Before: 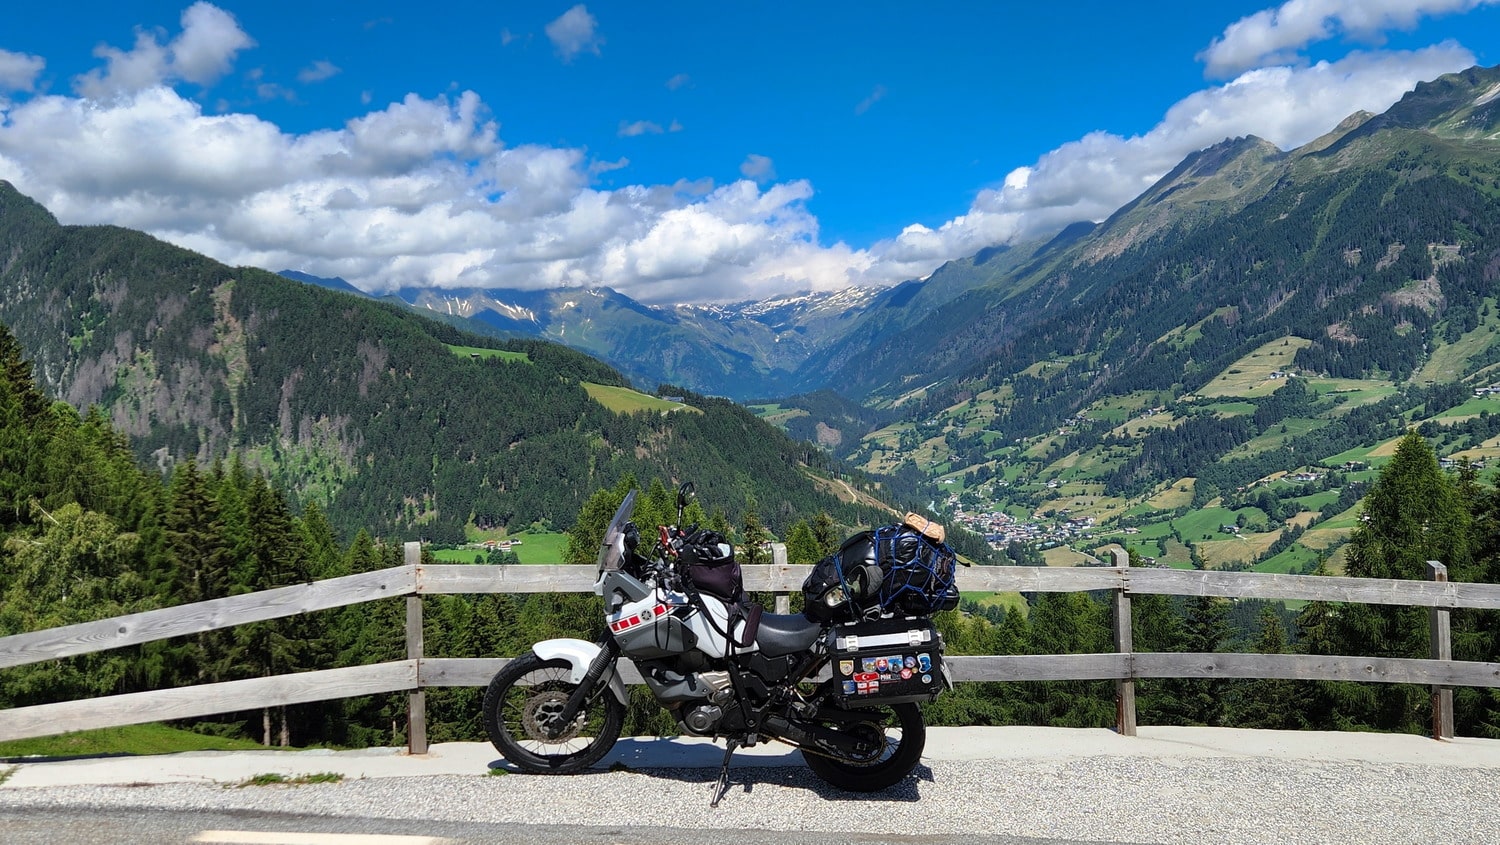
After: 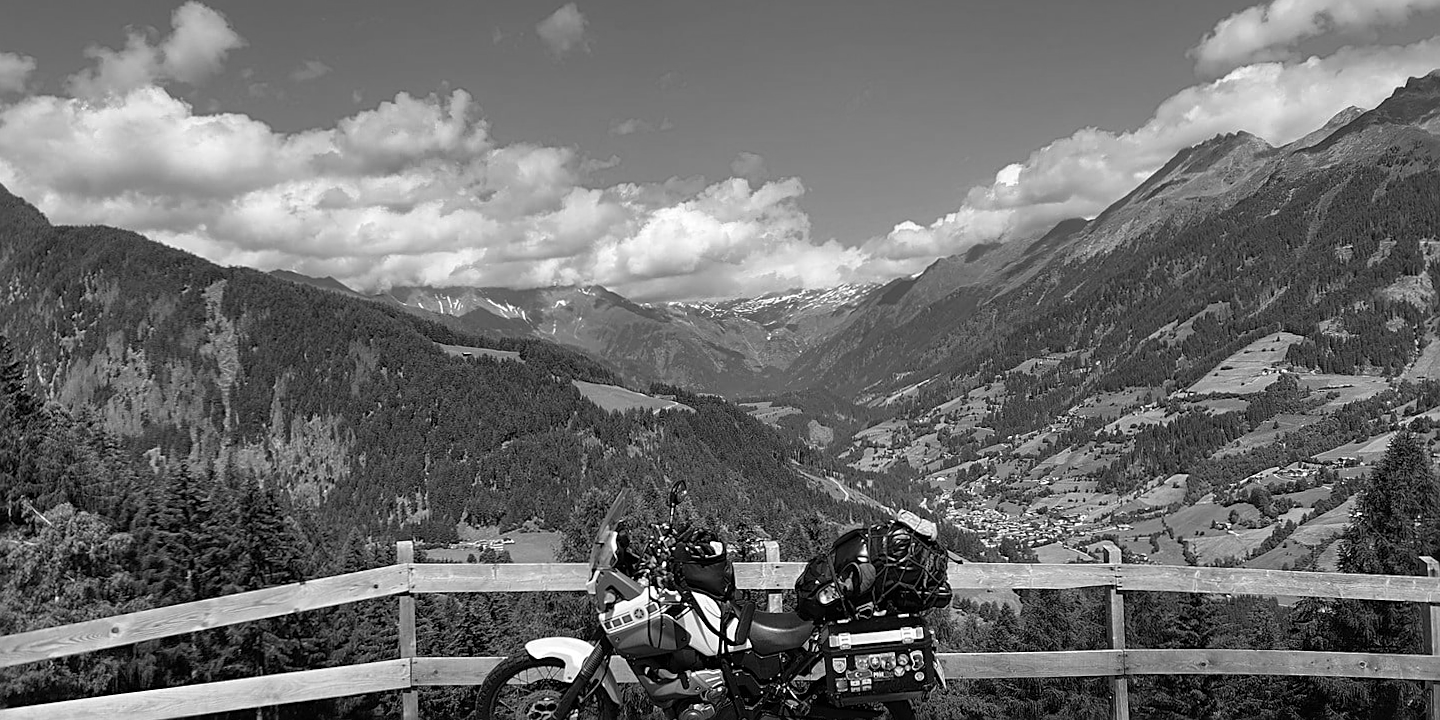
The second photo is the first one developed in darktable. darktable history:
monochrome: on, module defaults
sharpen: on, module defaults
crop and rotate: angle 0.2°, left 0.275%, right 3.127%, bottom 14.18%
